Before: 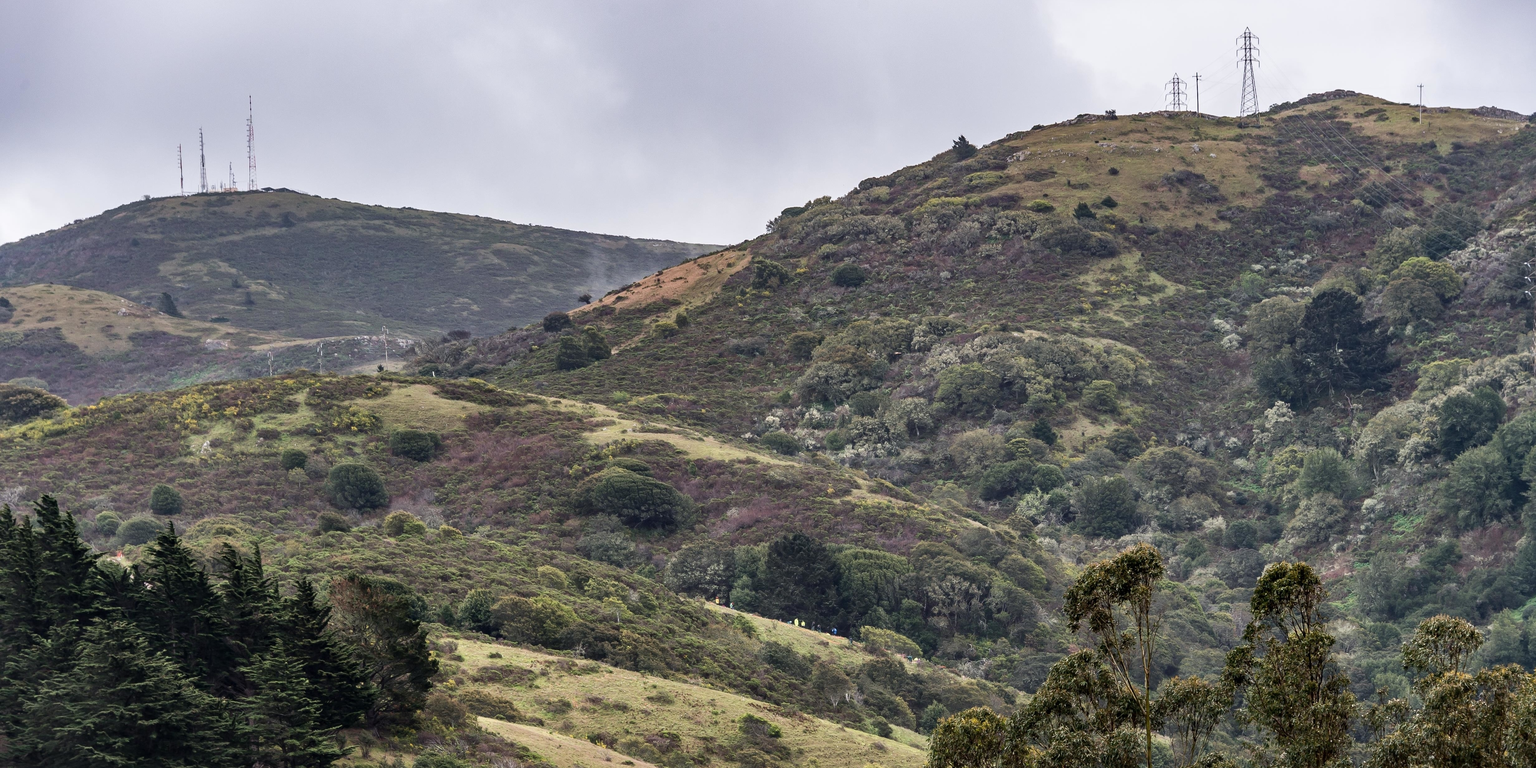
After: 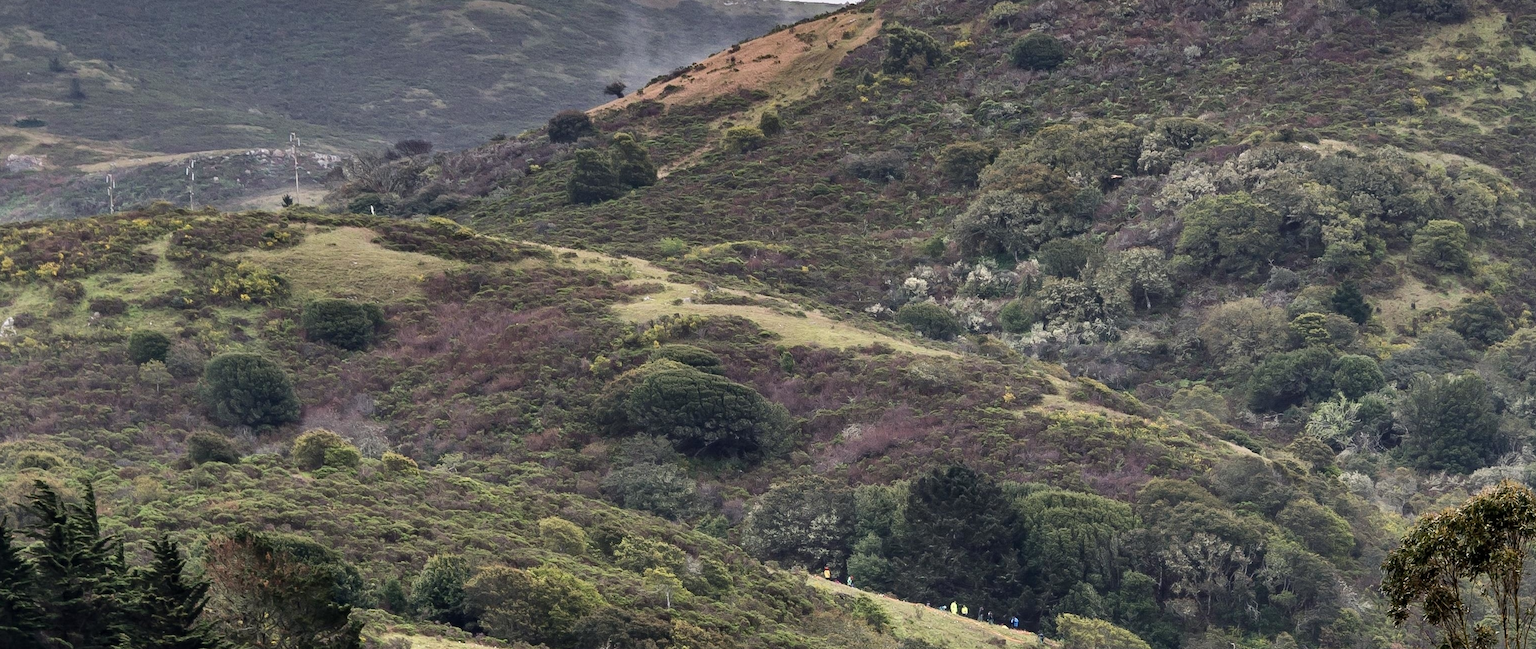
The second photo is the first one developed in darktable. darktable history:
crop: left 13.119%, top 31.664%, right 24.479%, bottom 15.562%
